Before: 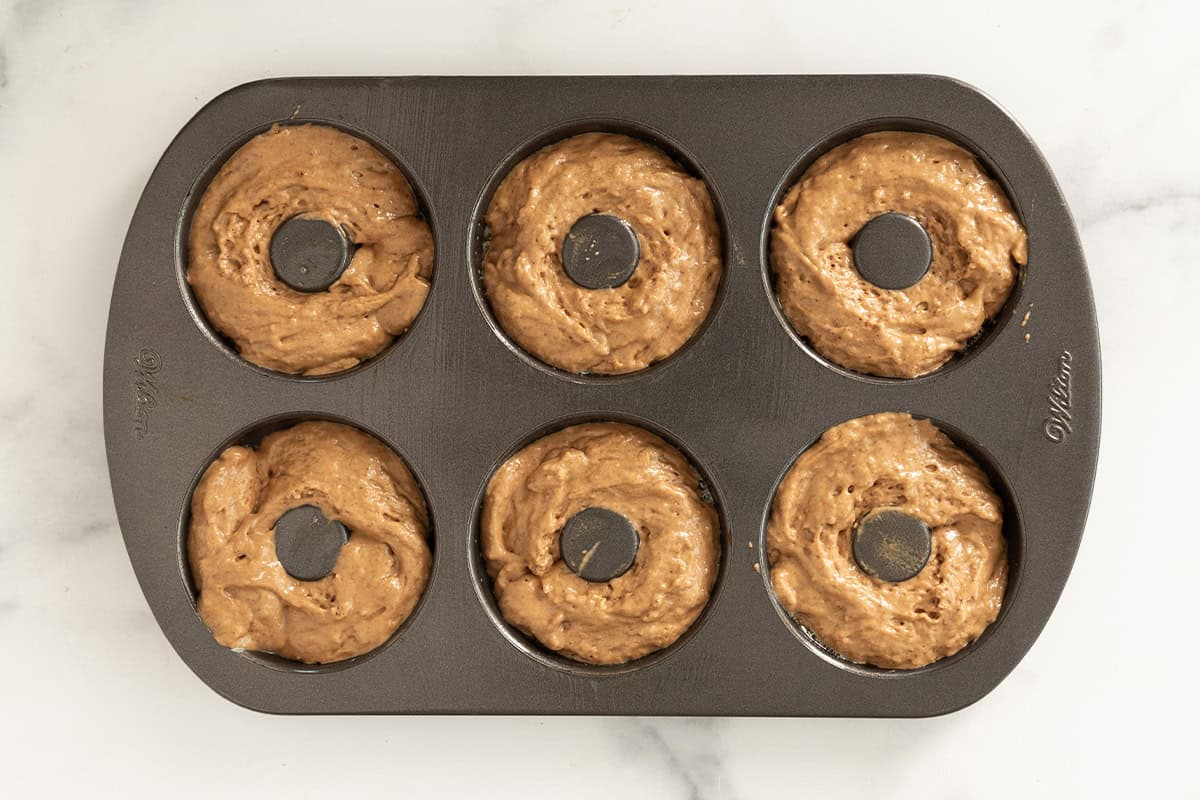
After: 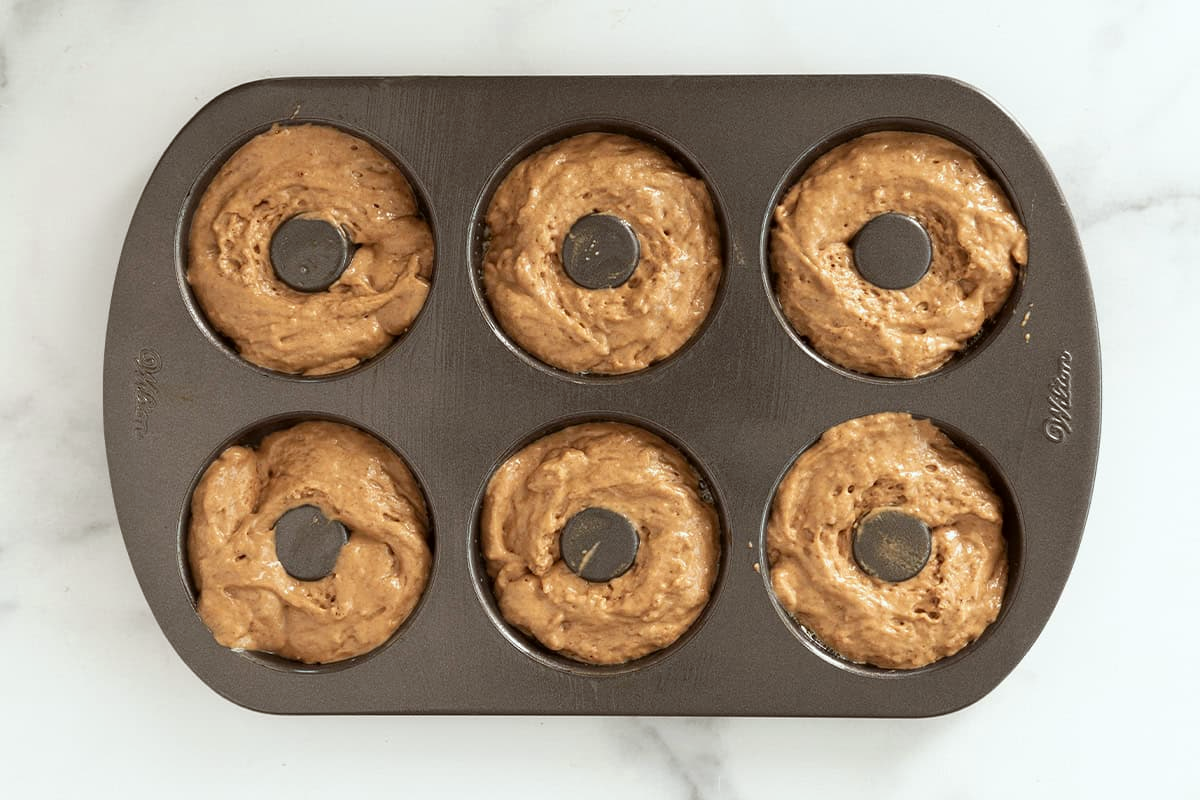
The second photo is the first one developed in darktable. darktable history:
color correction: highlights a* -2.76, highlights b* -2.86, shadows a* 2.38, shadows b* 2.69
